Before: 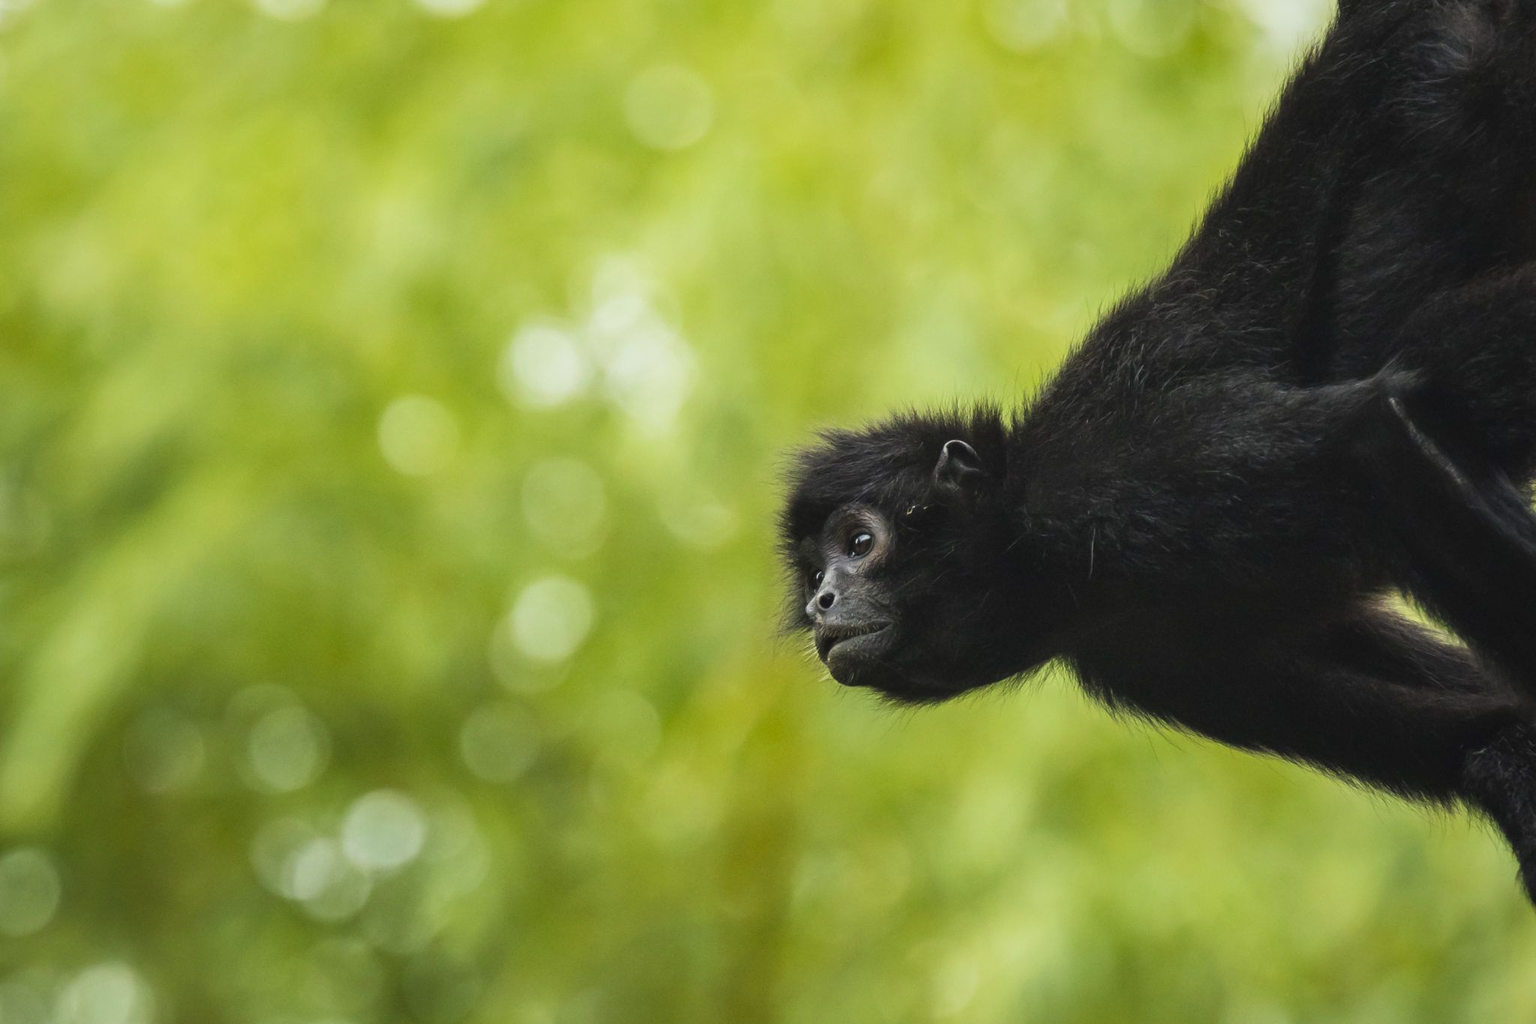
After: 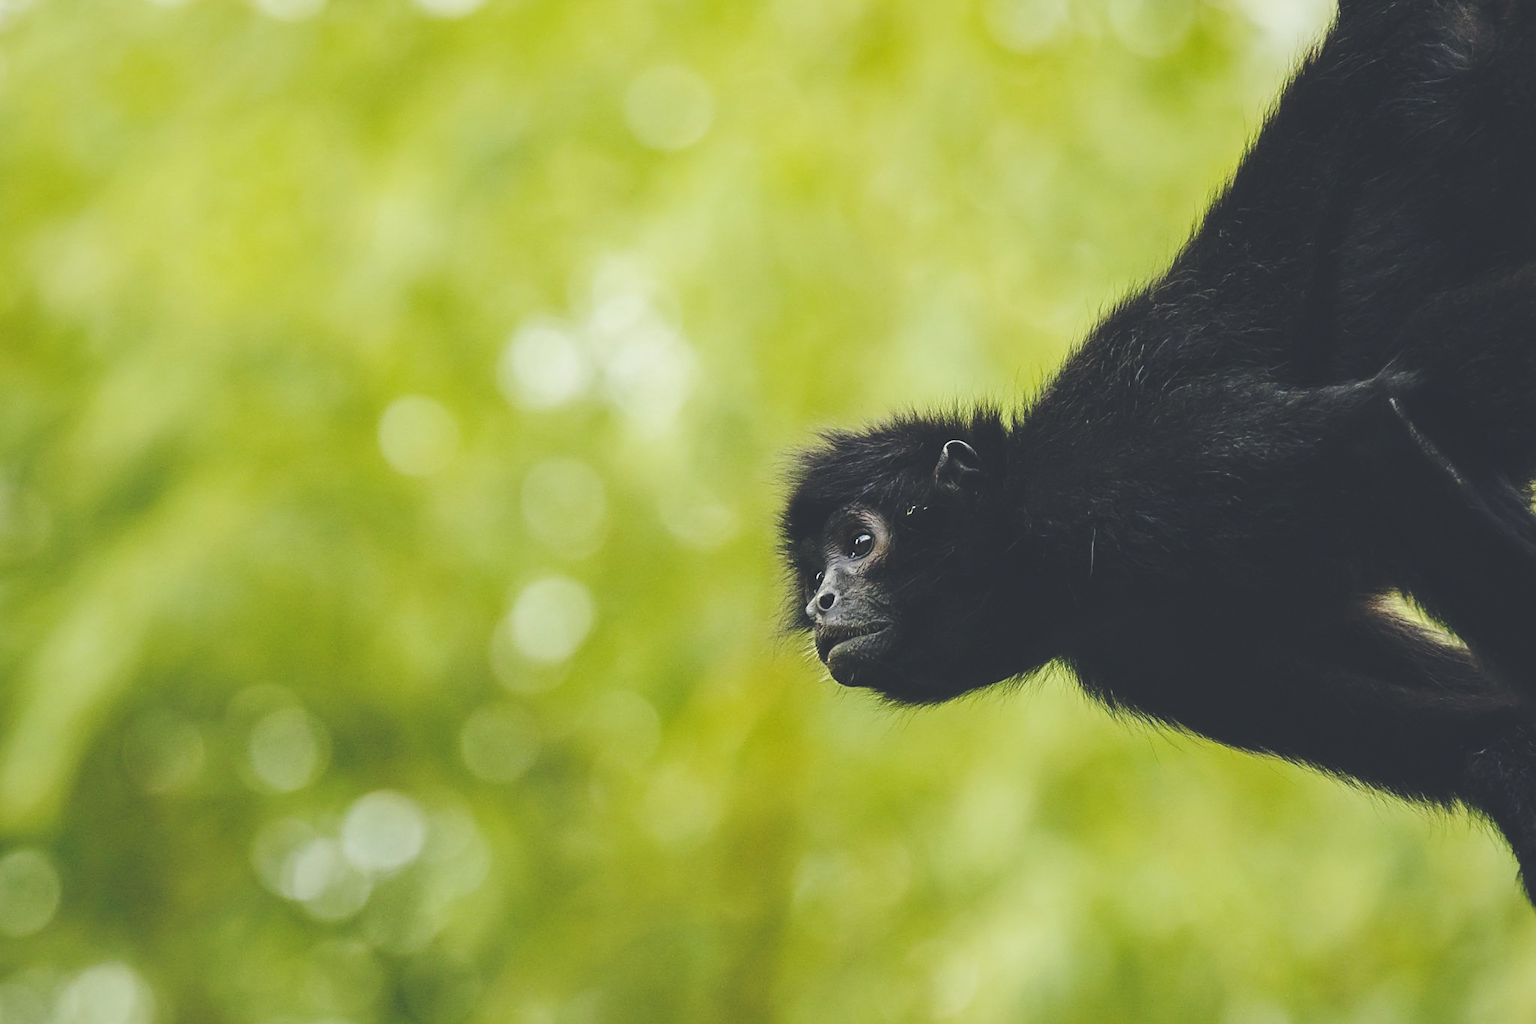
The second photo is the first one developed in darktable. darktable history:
sharpen: on, module defaults
base curve: curves: ch0 [(0, 0.024) (0.055, 0.065) (0.121, 0.166) (0.236, 0.319) (0.693, 0.726) (1, 1)], preserve colors none
color correction: highlights a* 0.207, highlights b* 2.7, shadows a* -0.874, shadows b* -4.78
